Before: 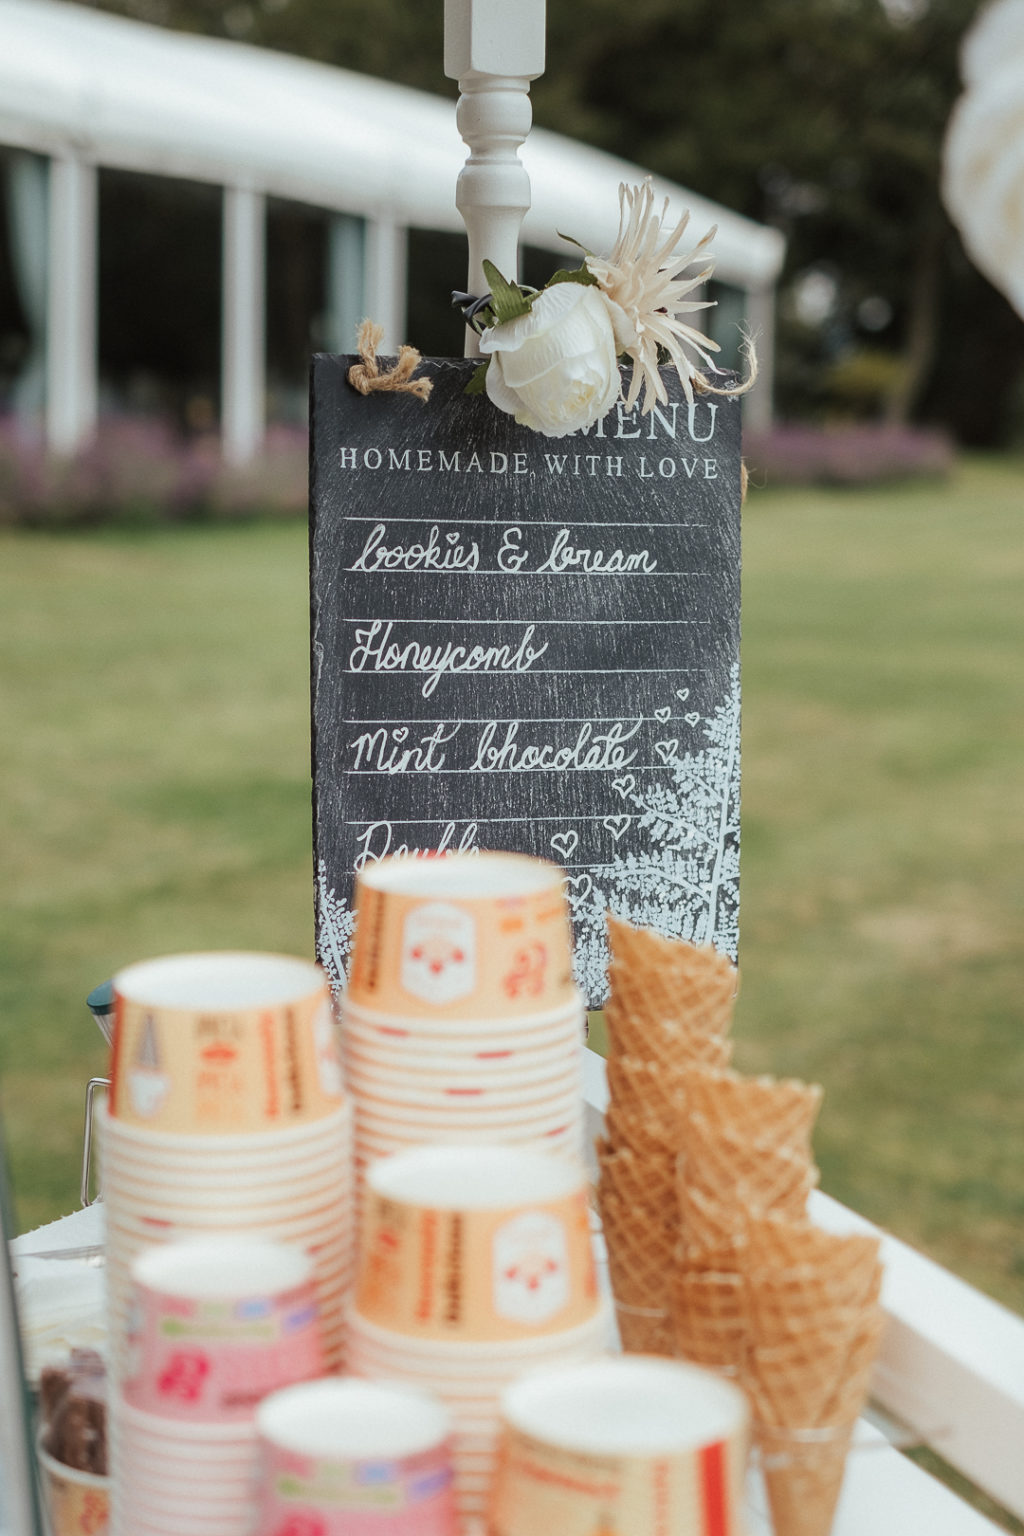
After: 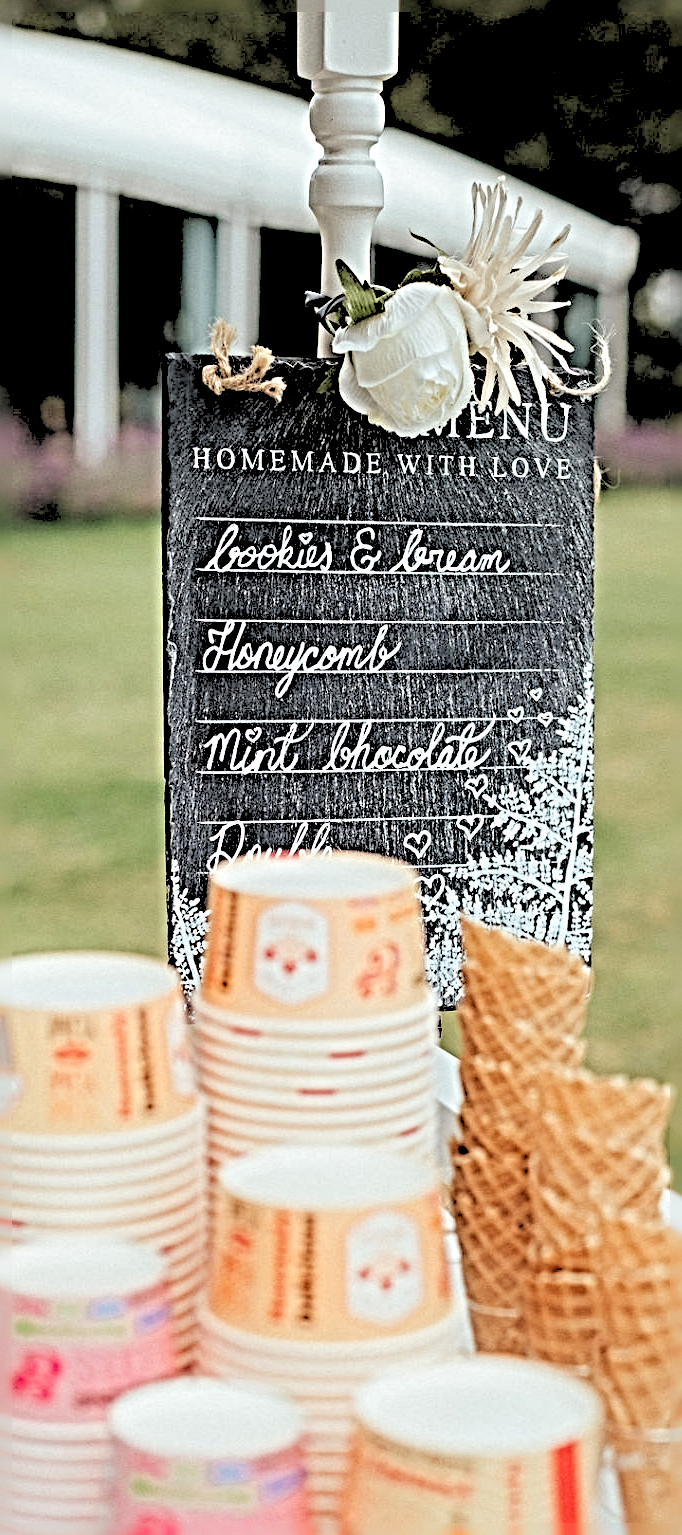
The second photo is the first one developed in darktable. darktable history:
exposure: exposure -0.021 EV, compensate highlight preservation false
crop and rotate: left 14.385%, right 18.948%
sharpen: radius 6.3, amount 1.8, threshold 0
rgb levels: levels [[0.027, 0.429, 0.996], [0, 0.5, 1], [0, 0.5, 1]]
